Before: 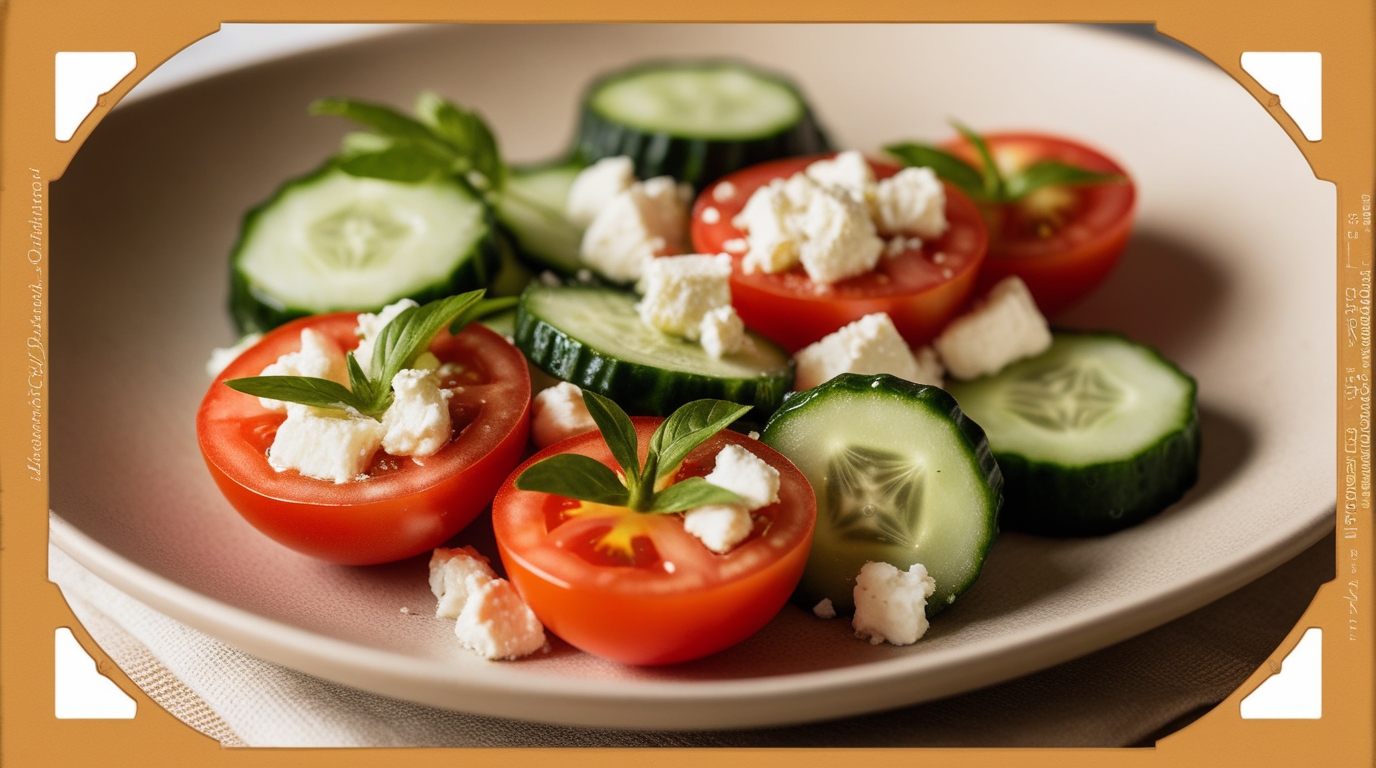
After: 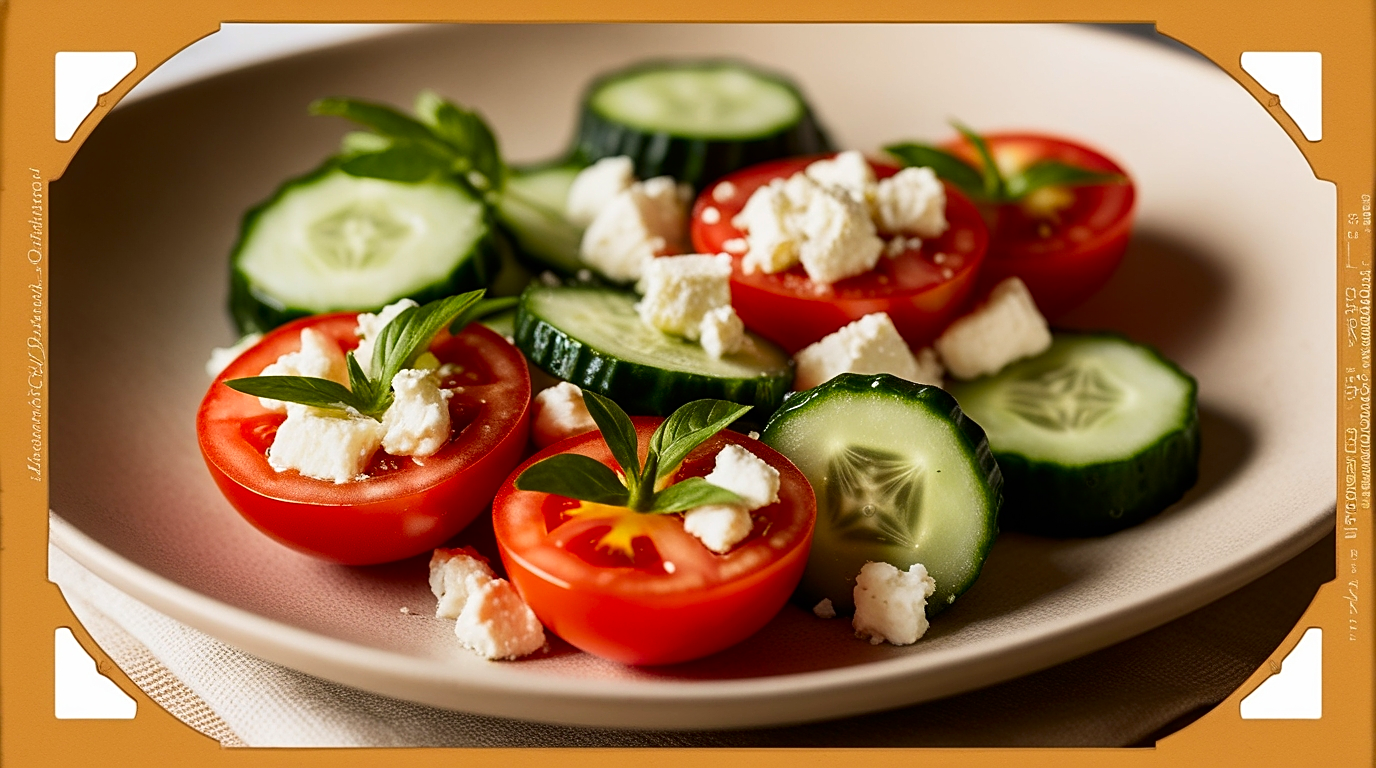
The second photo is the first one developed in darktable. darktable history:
sharpen: on, module defaults
contrast brightness saturation: contrast 0.13, brightness -0.056, saturation 0.163
